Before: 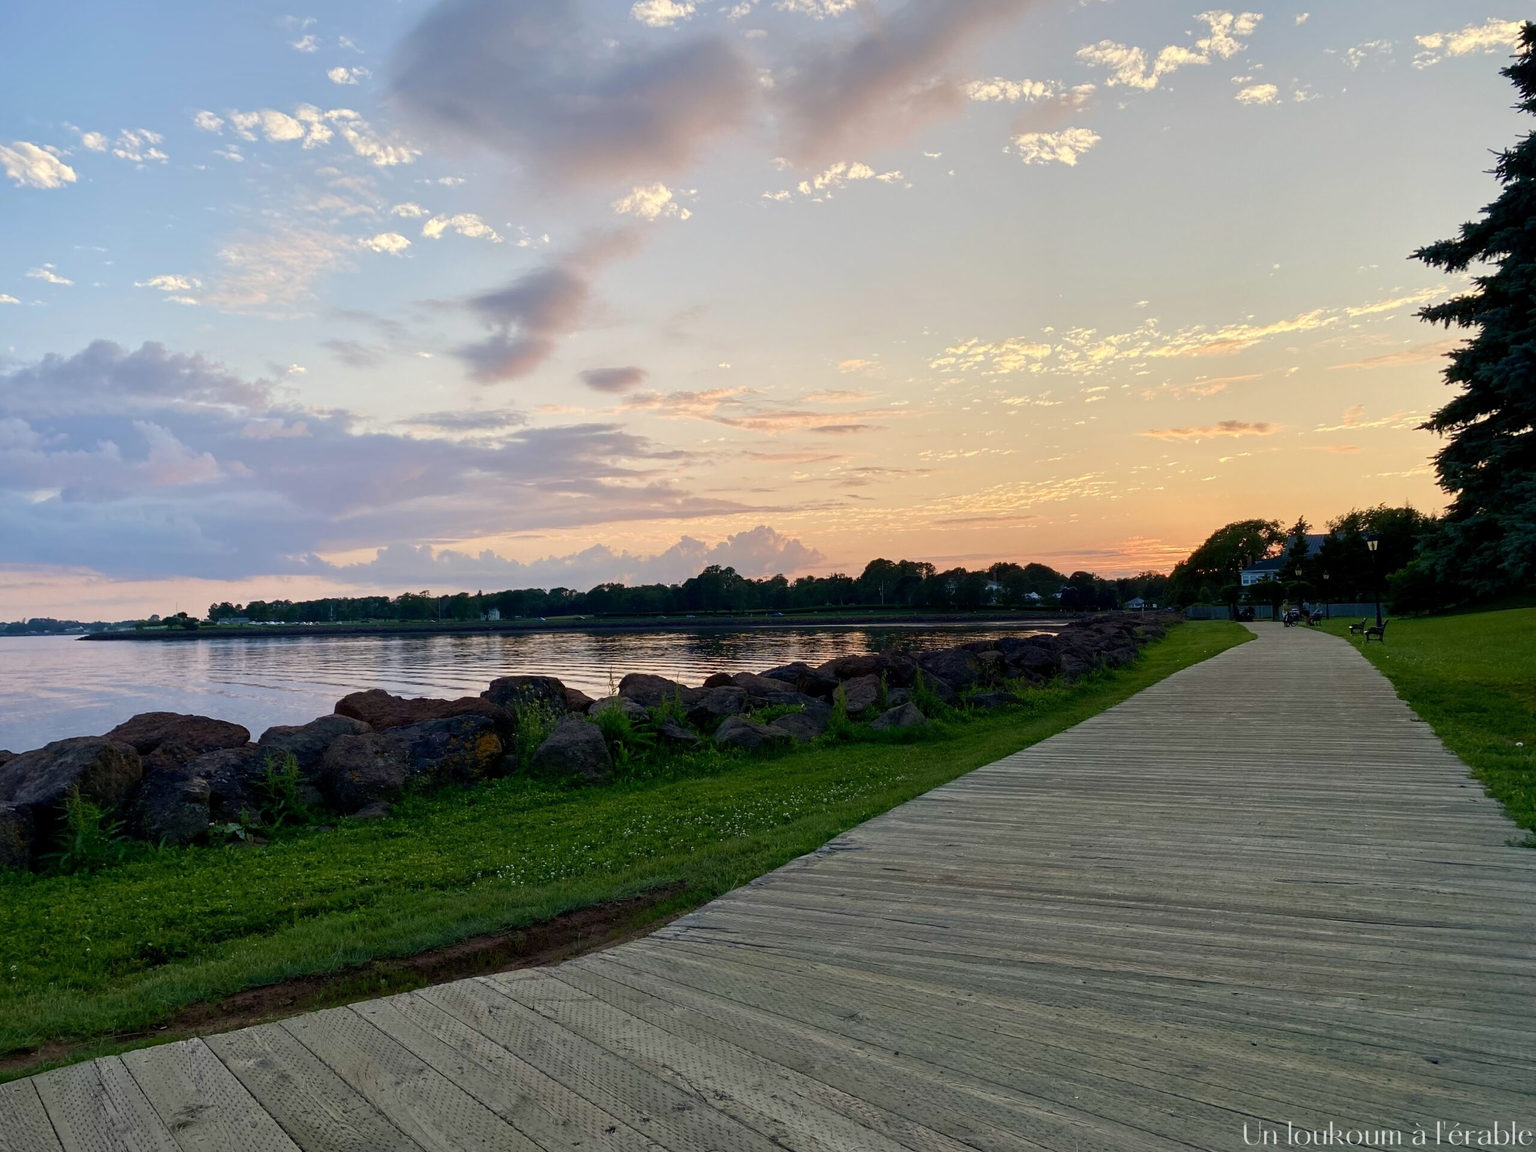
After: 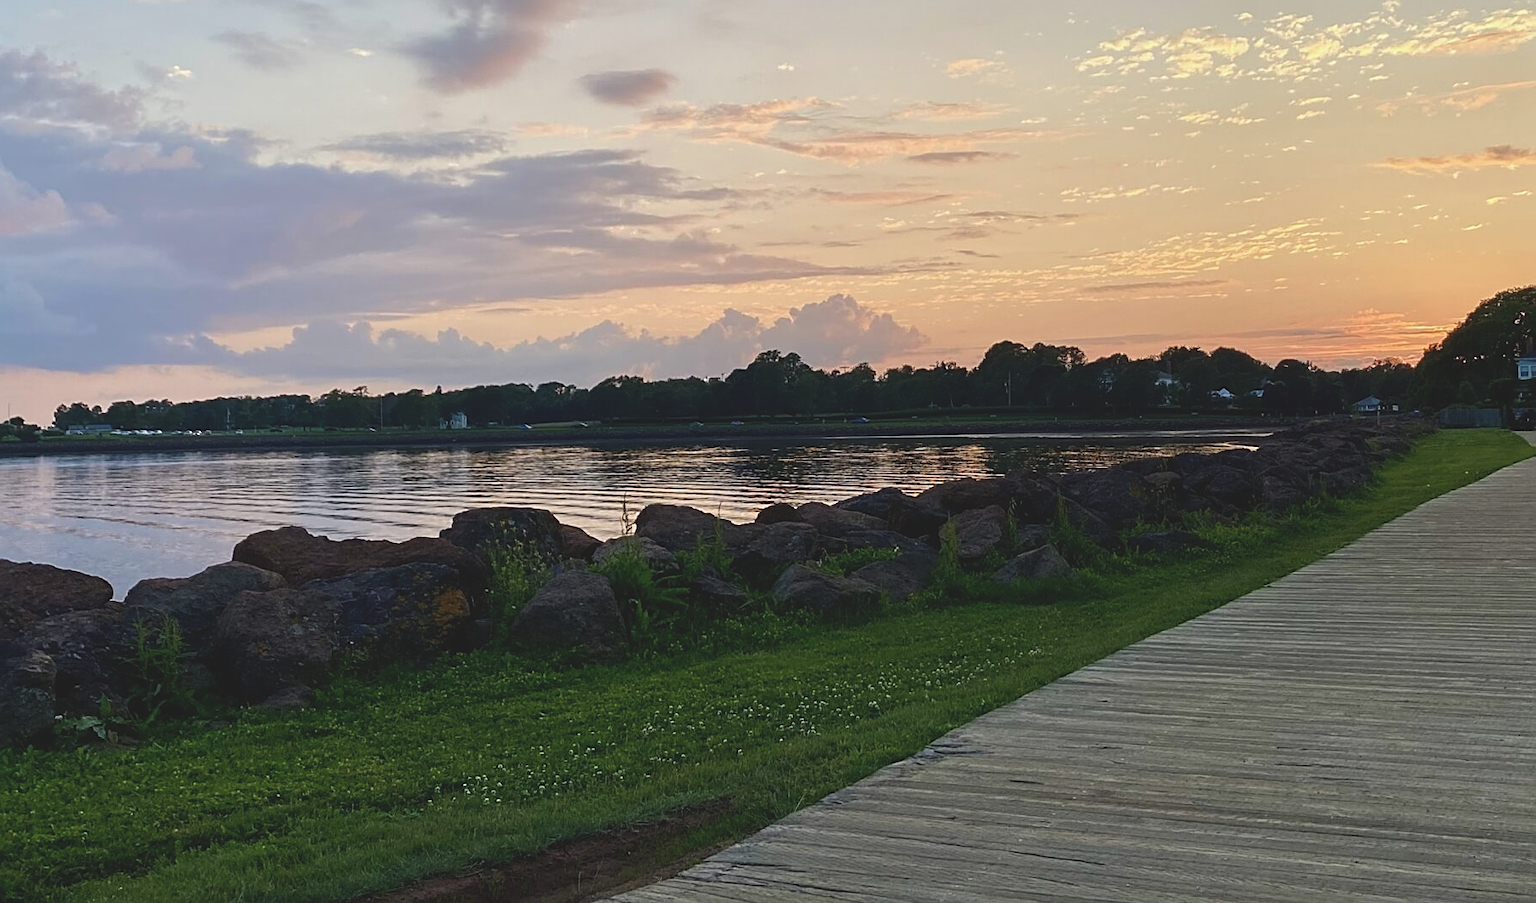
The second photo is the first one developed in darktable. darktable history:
crop: left 11.123%, top 27.61%, right 18.3%, bottom 17.034%
exposure: black level correction -0.015, exposure -0.125 EV, compensate highlight preservation false
sharpen: on, module defaults
